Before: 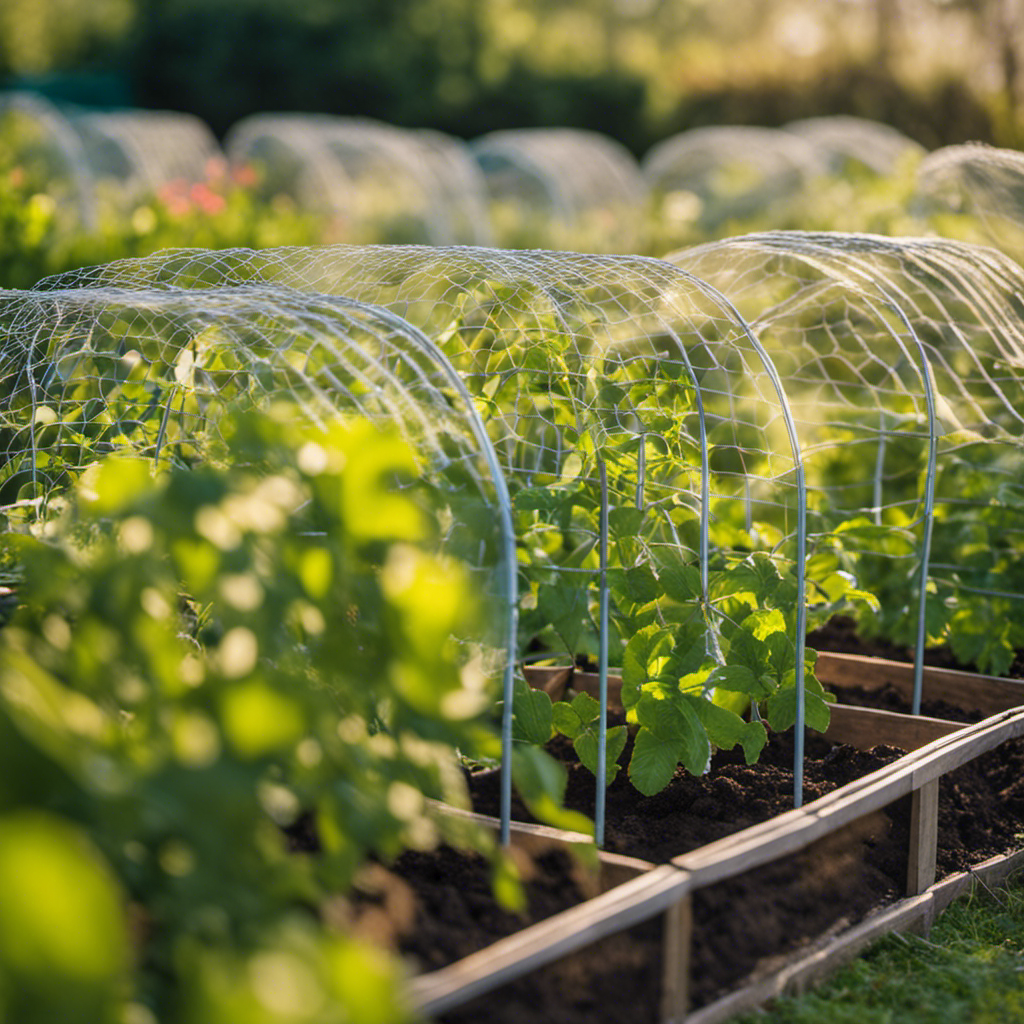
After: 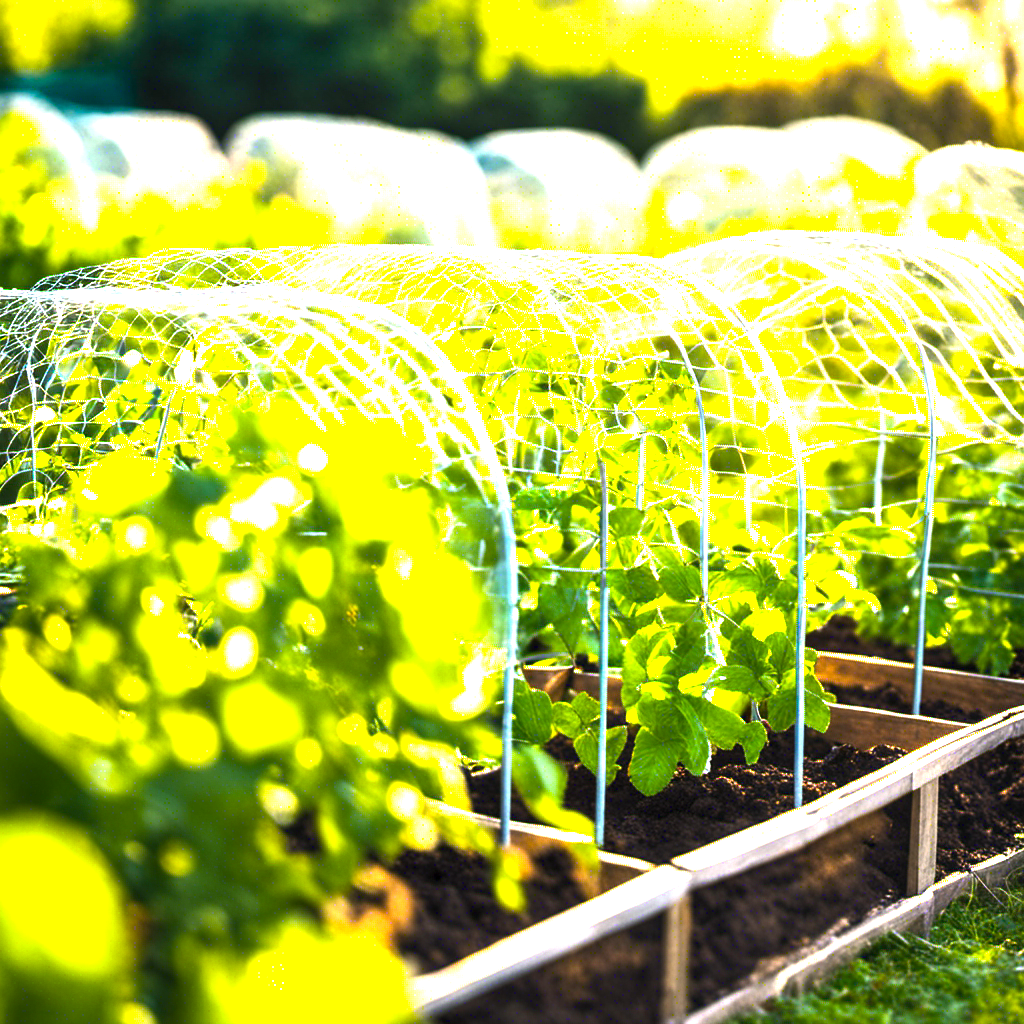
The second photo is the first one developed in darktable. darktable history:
exposure: exposure 0.4 EV, compensate highlight preservation false
tone equalizer: mask exposure compensation -0.5 EV
color balance rgb: perceptual saturation grading › global saturation 48.702%, perceptual brilliance grading › global brilliance 29.275%, perceptual brilliance grading › highlights 49.475%, perceptual brilliance grading › mid-tones 49.977%, perceptual brilliance grading › shadows -22.314%
